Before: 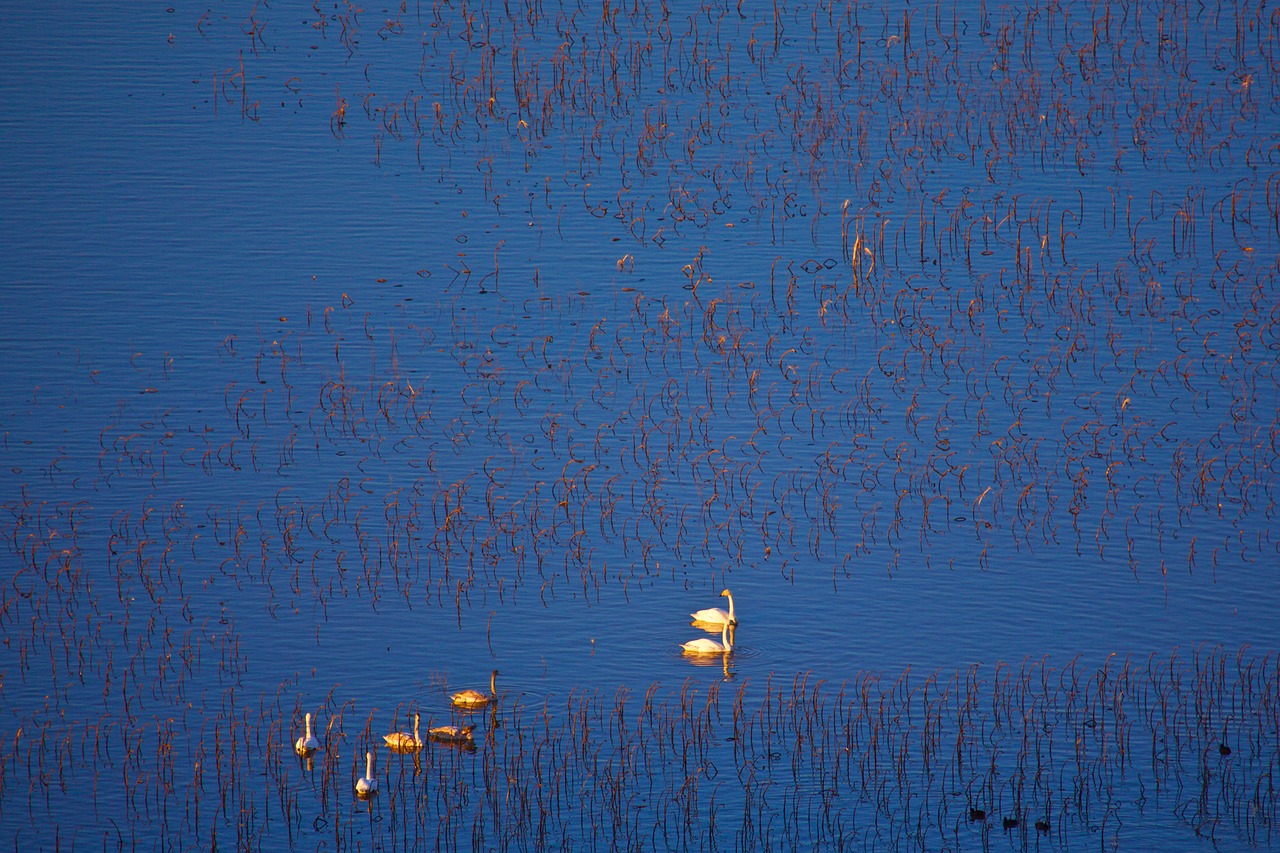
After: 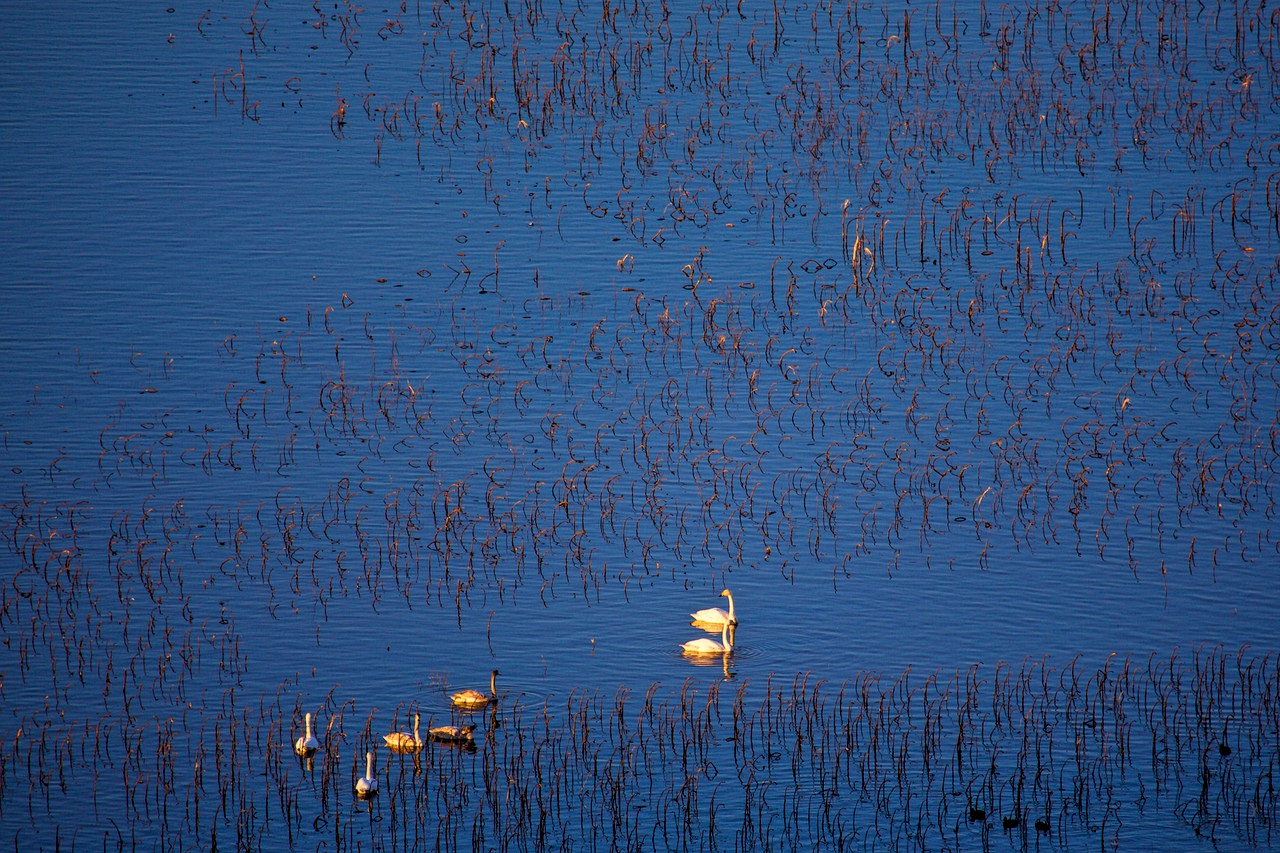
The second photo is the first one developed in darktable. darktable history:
filmic rgb: black relative exposure -4.91 EV, white relative exposure 2.83 EV, hardness 3.7
local contrast: on, module defaults
